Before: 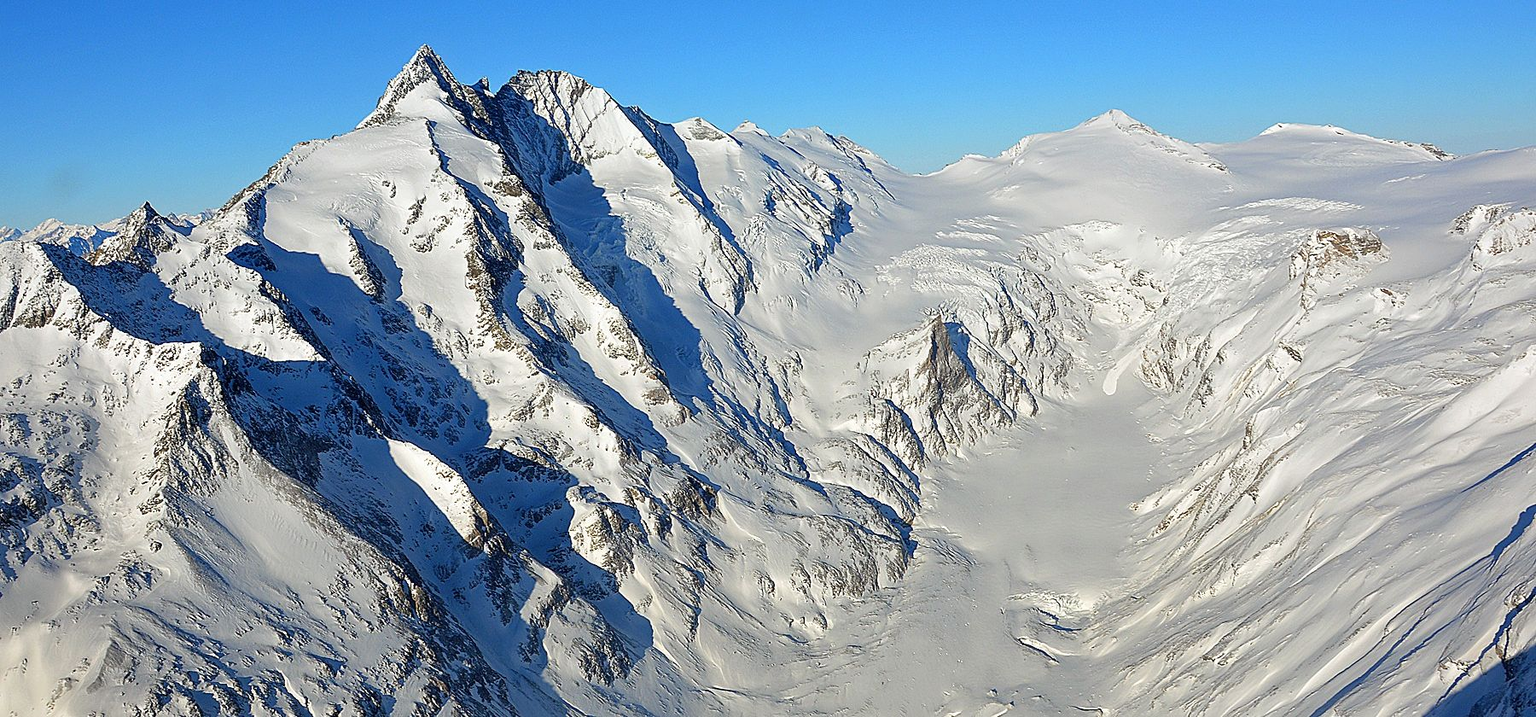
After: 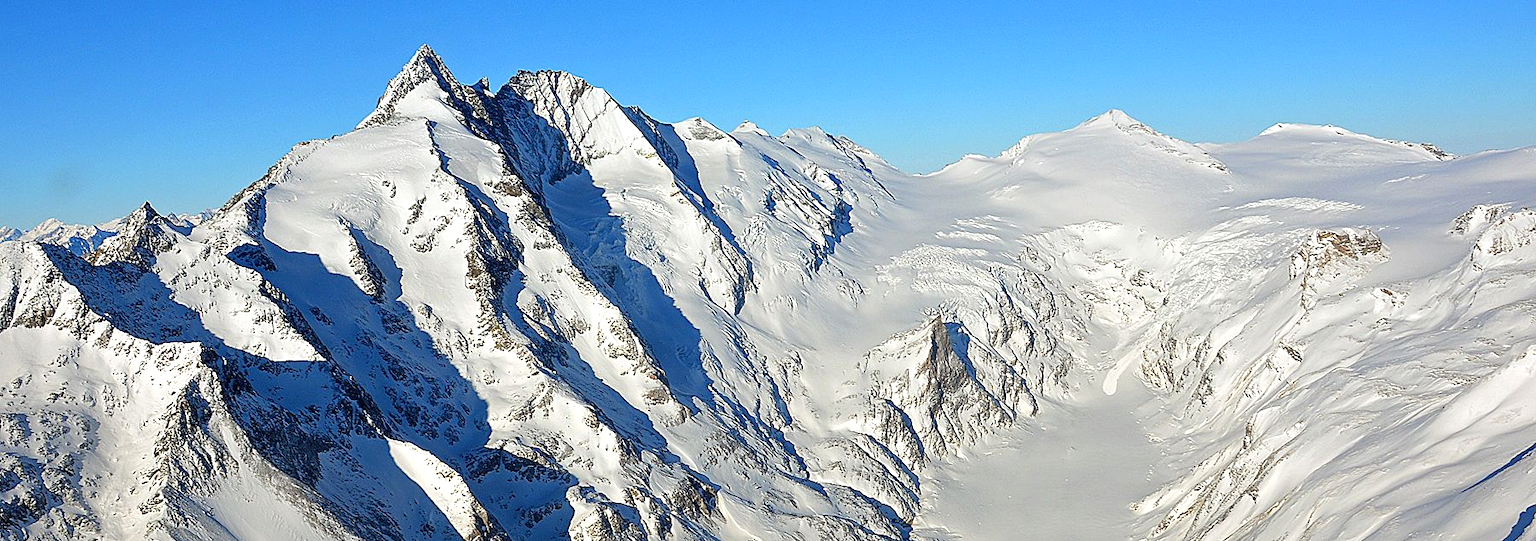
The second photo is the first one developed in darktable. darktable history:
crop: bottom 24.437%
levels: levels [0, 0.476, 0.951]
